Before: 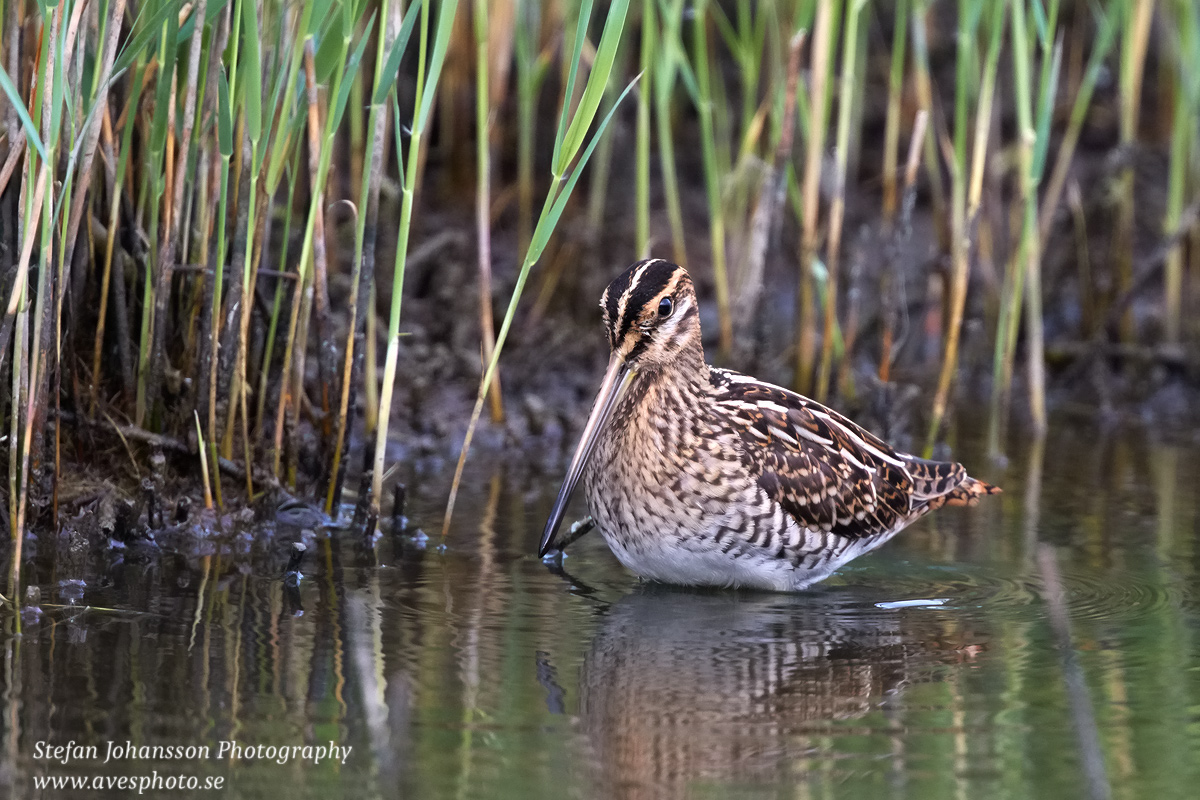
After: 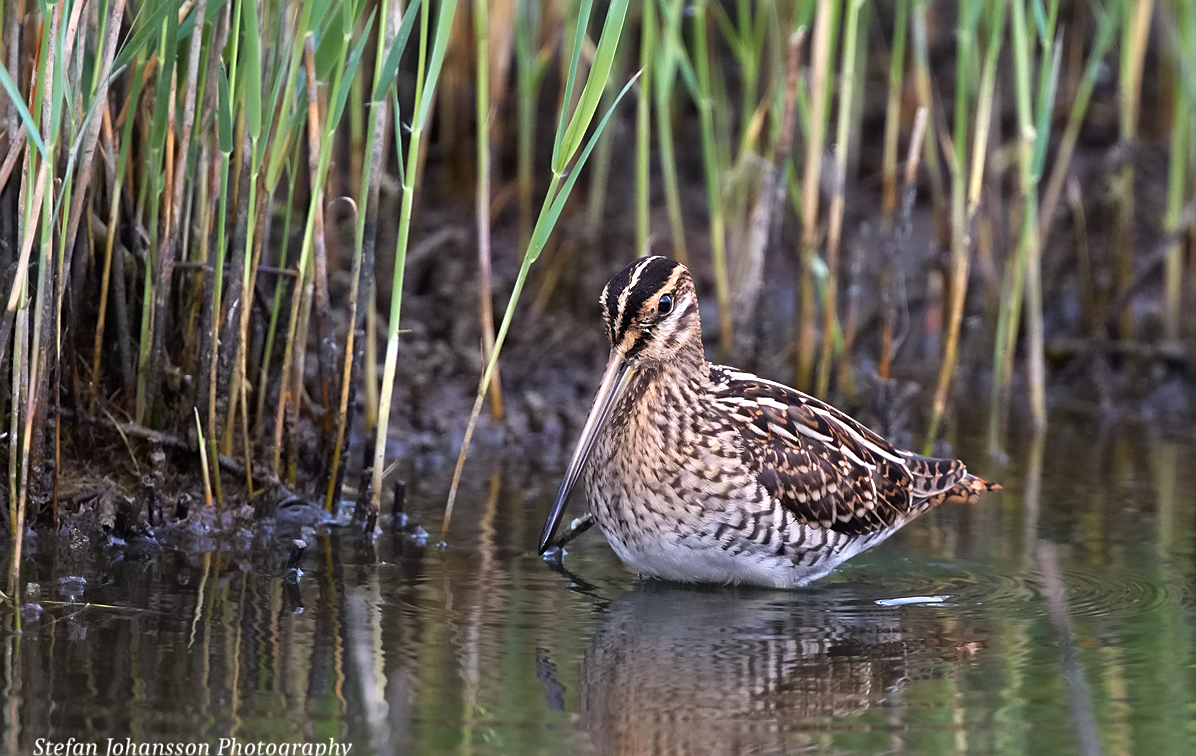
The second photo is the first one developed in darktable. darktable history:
crop: top 0.448%, right 0.264%, bottom 5.045%
tone equalizer: on, module defaults
sharpen: radius 1.559, amount 0.373, threshold 1.271
